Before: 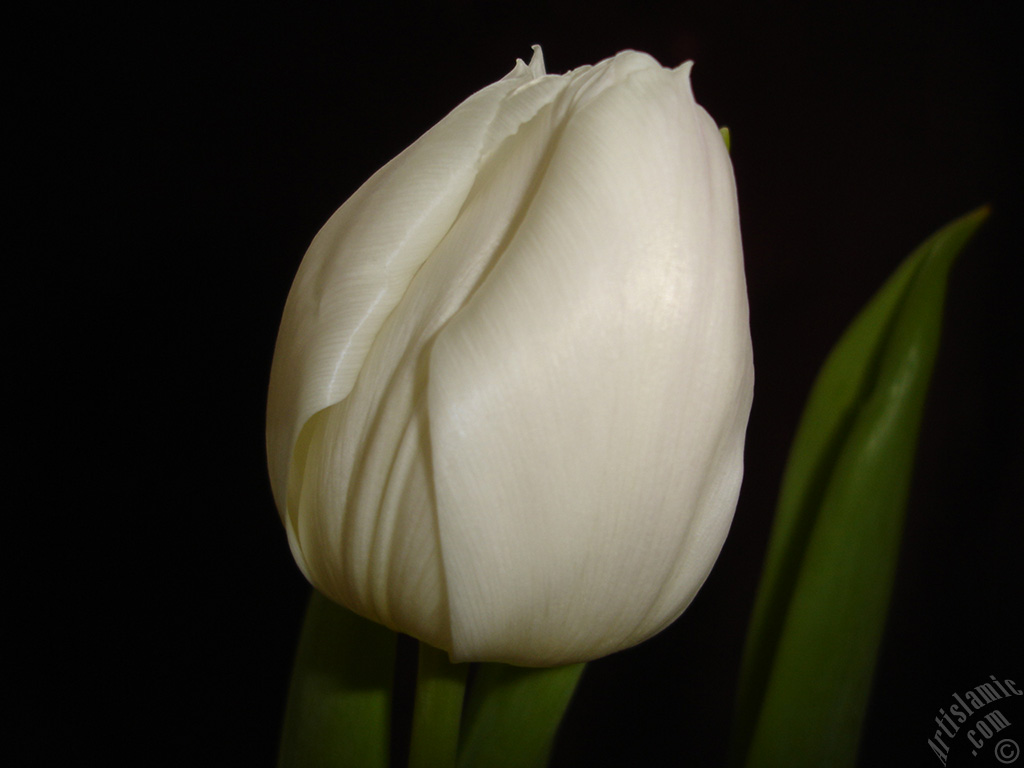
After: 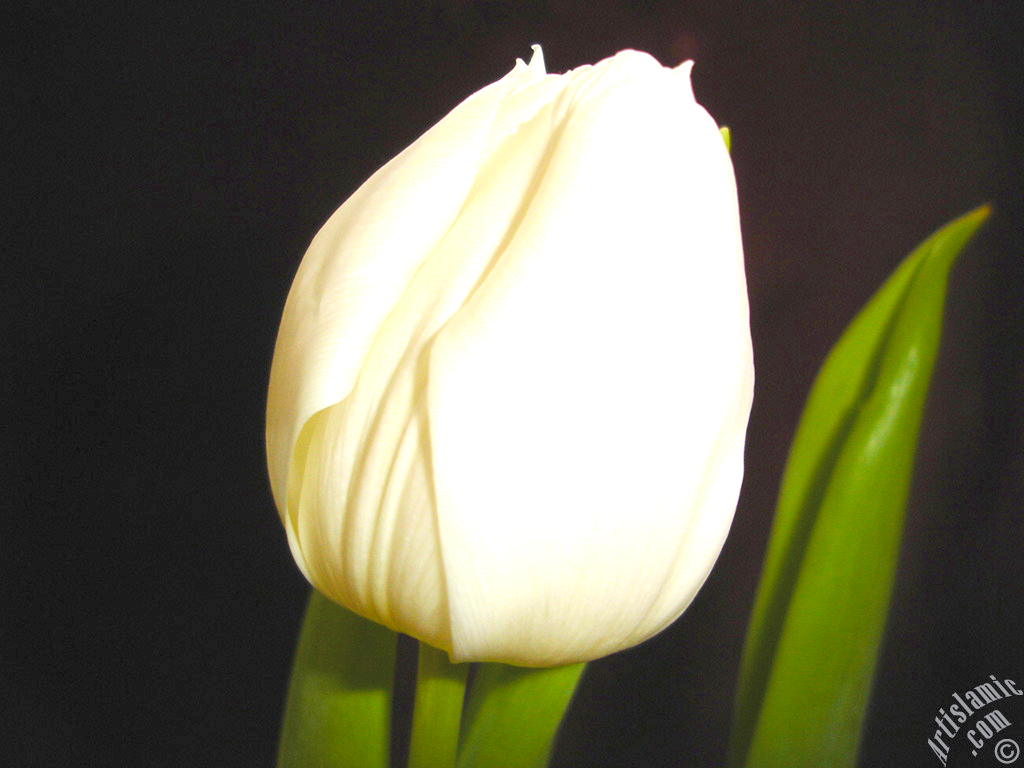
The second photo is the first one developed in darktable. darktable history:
color balance rgb: perceptual saturation grading › global saturation 20%, perceptual saturation grading › highlights -25%, perceptual saturation grading › shadows 25%
white balance: red 0.983, blue 1.036
contrast brightness saturation: contrast 0.1, brightness 0.3, saturation 0.14
exposure: black level correction 0, exposure 1.9 EV, compensate highlight preservation false
